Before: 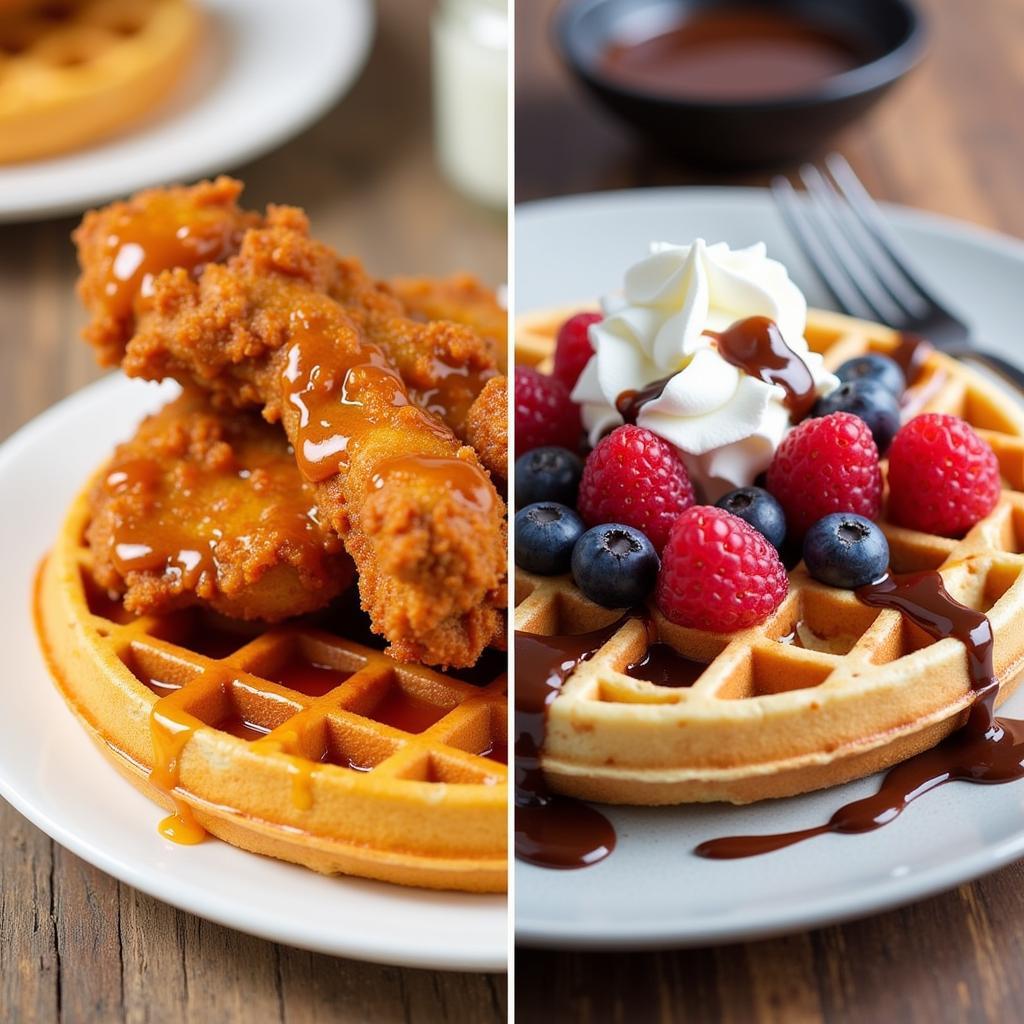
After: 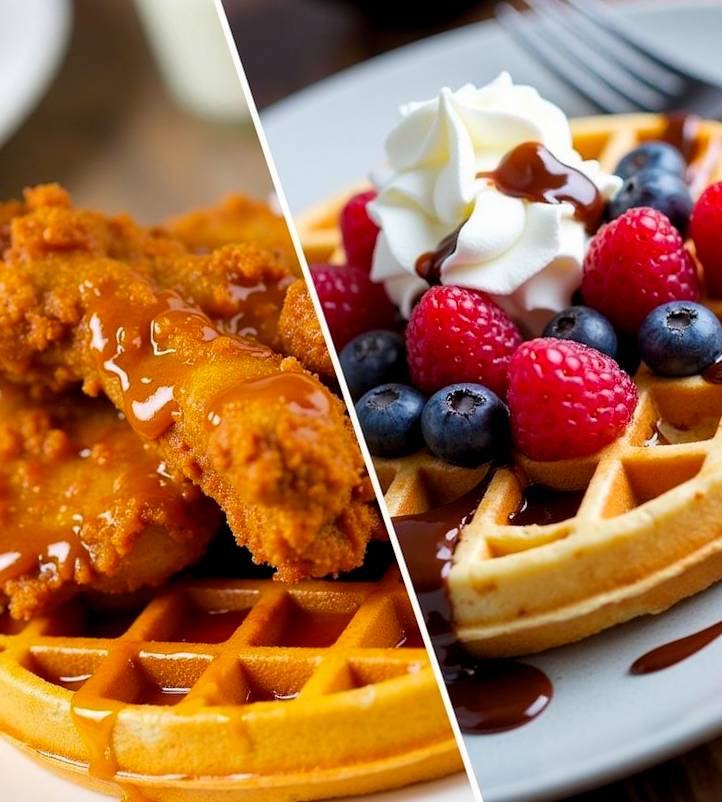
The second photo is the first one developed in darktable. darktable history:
crop and rotate: angle 18.15°, left 6.855%, right 4.121%, bottom 1.077%
color balance rgb: global offset › luminance -0.293%, global offset › hue 260.45°, linear chroma grading › global chroma 2.097%, linear chroma grading › mid-tones -1.027%, perceptual saturation grading › global saturation 15.028%
